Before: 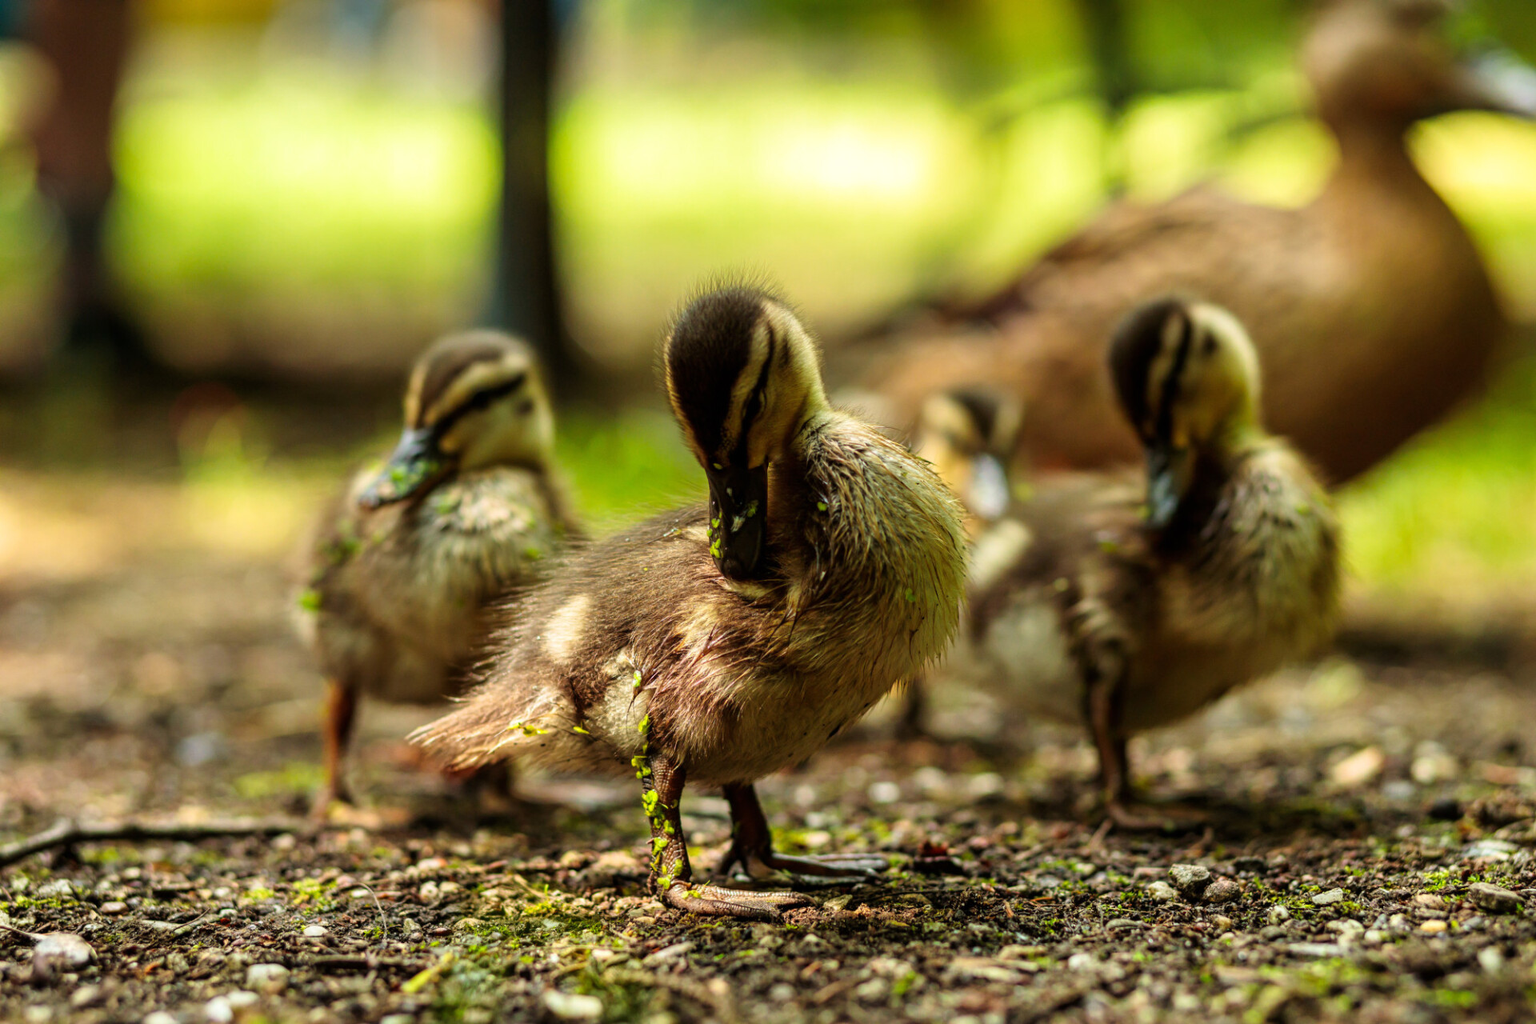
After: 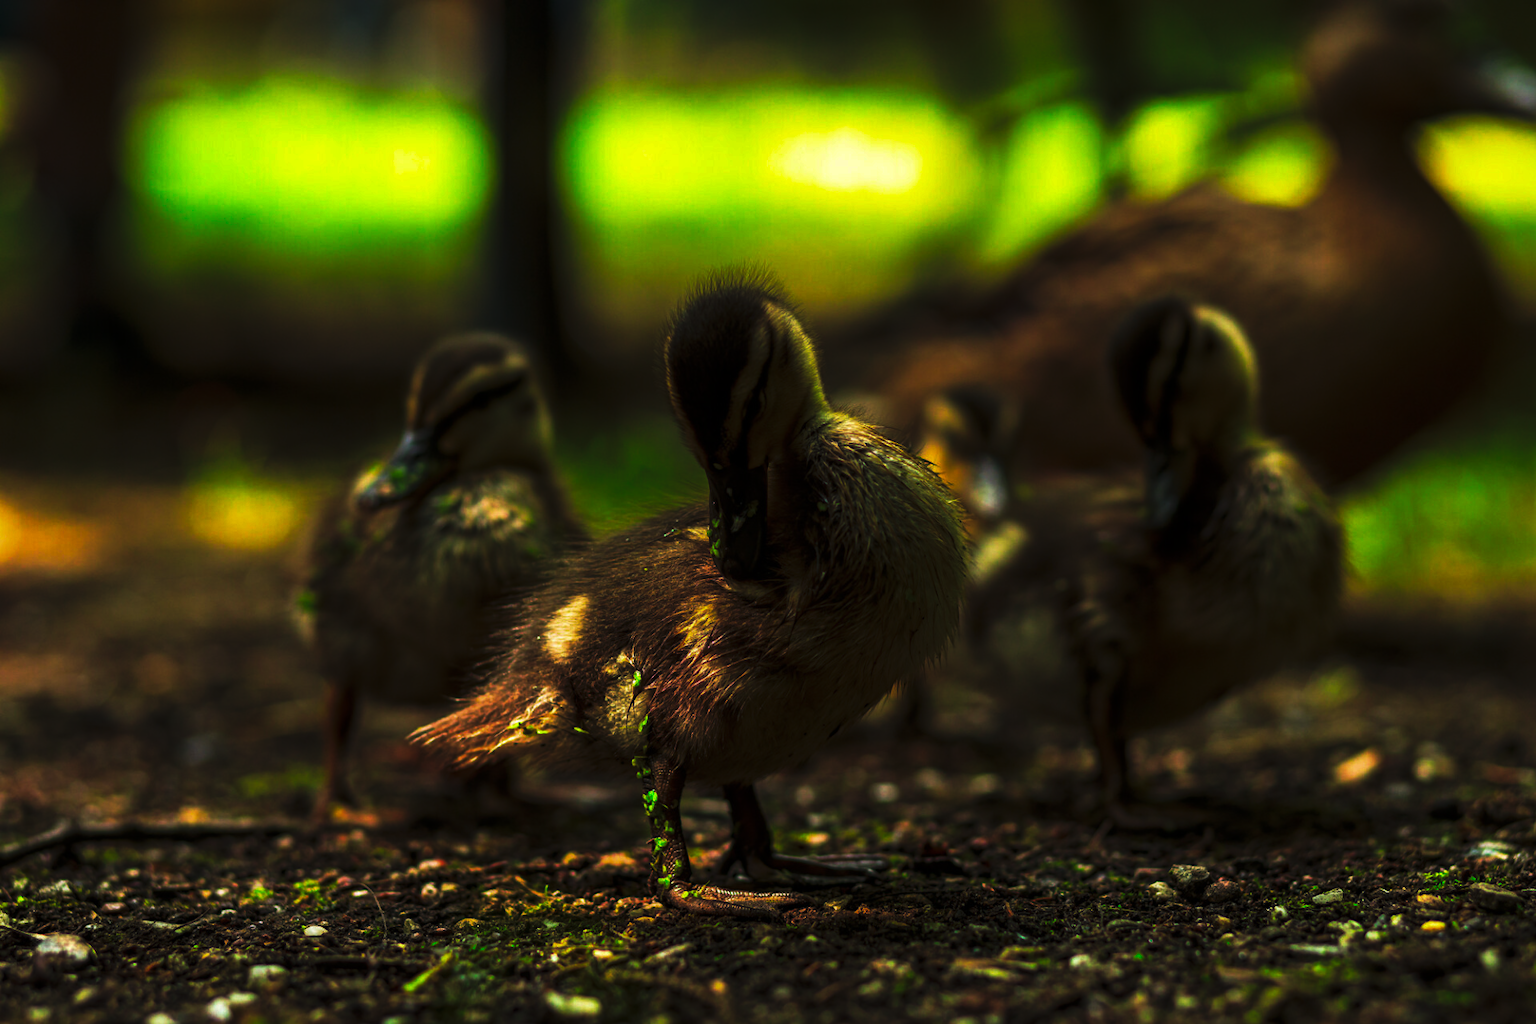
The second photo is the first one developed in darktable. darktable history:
tone curve: curves: ch0 [(0, 0) (0.765, 0.349) (1, 1)], preserve colors none
